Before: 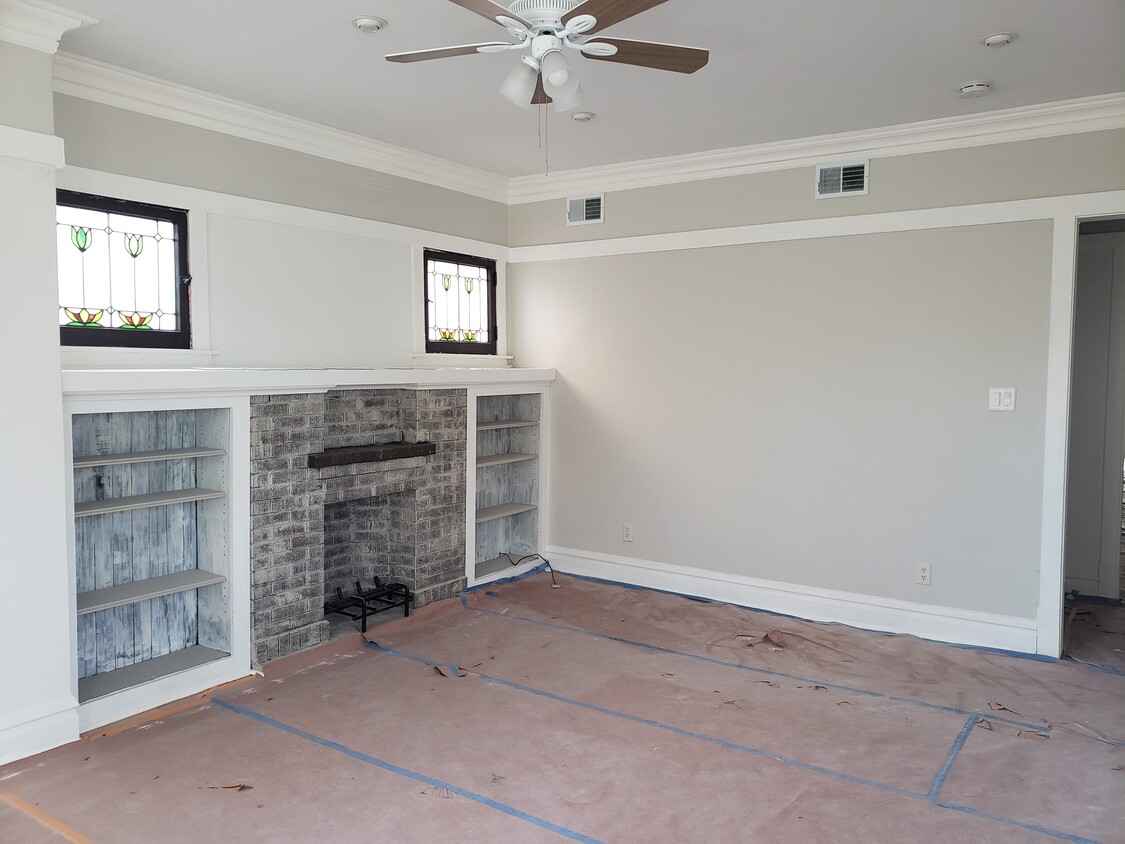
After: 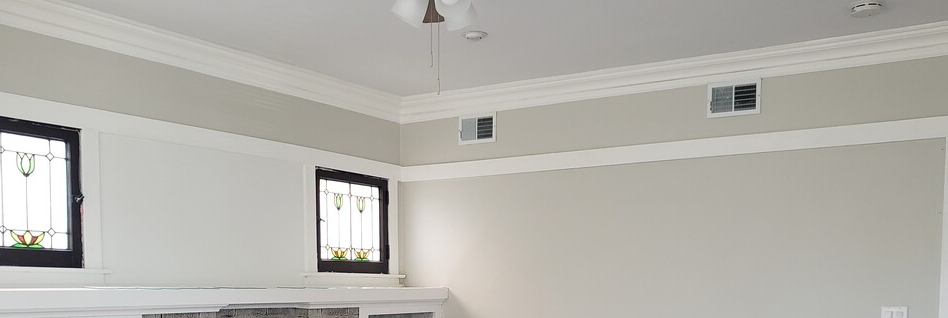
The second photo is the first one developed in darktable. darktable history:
crop and rotate: left 9.669%, top 9.711%, right 6.037%, bottom 52.59%
exposure: compensate exposure bias true, compensate highlight preservation false
